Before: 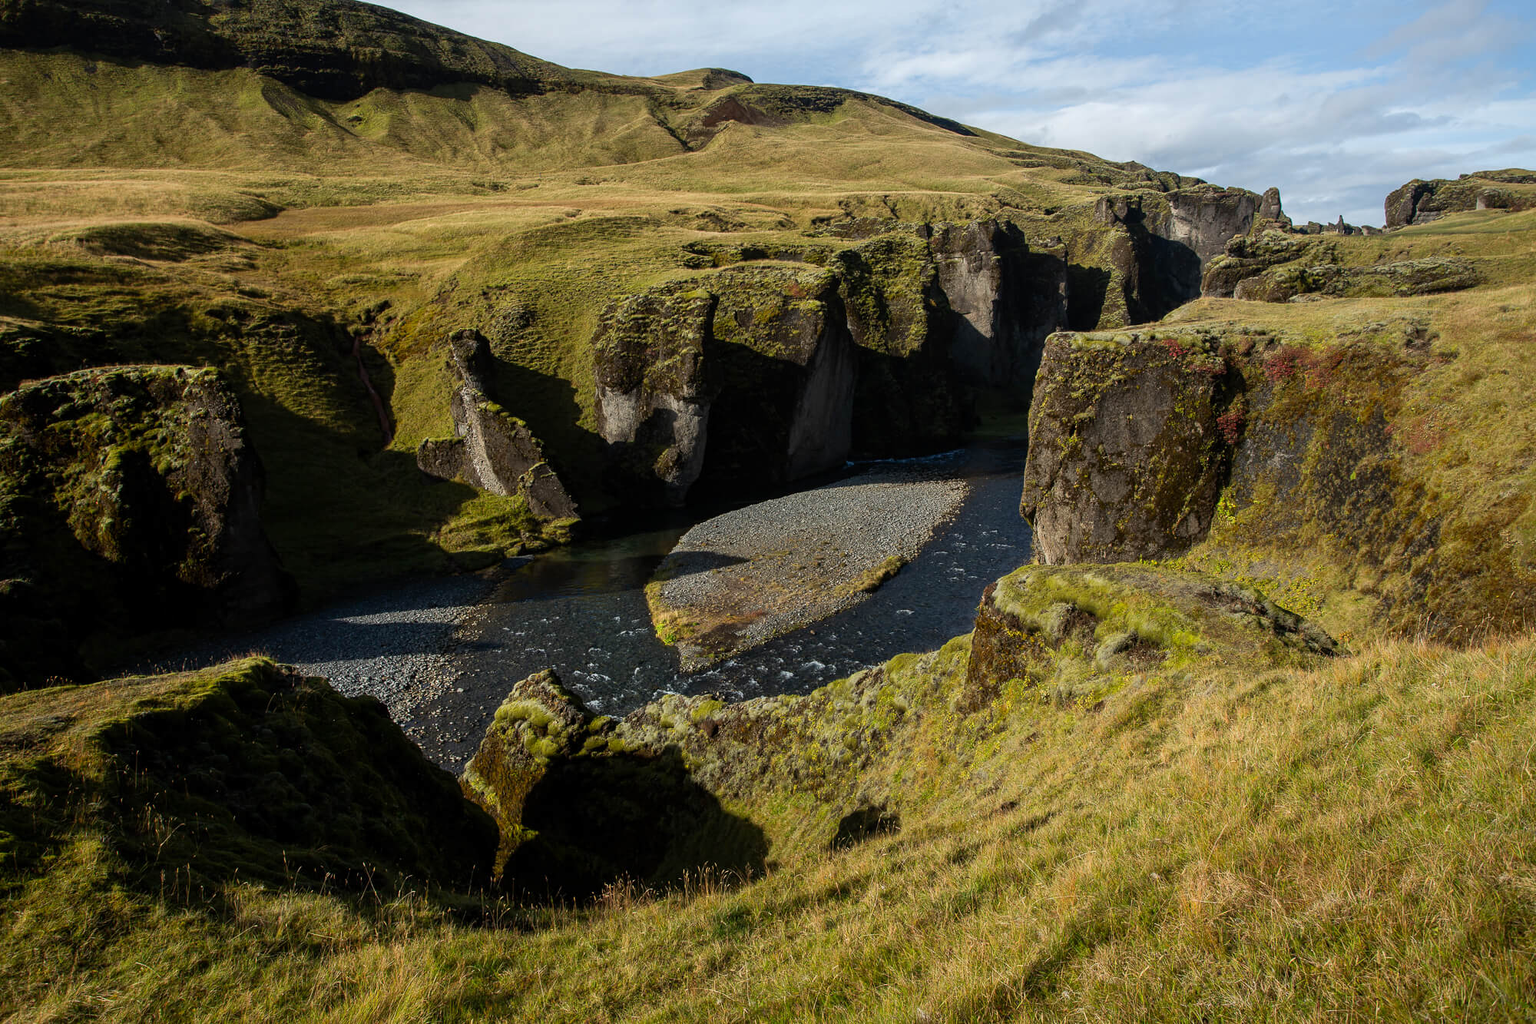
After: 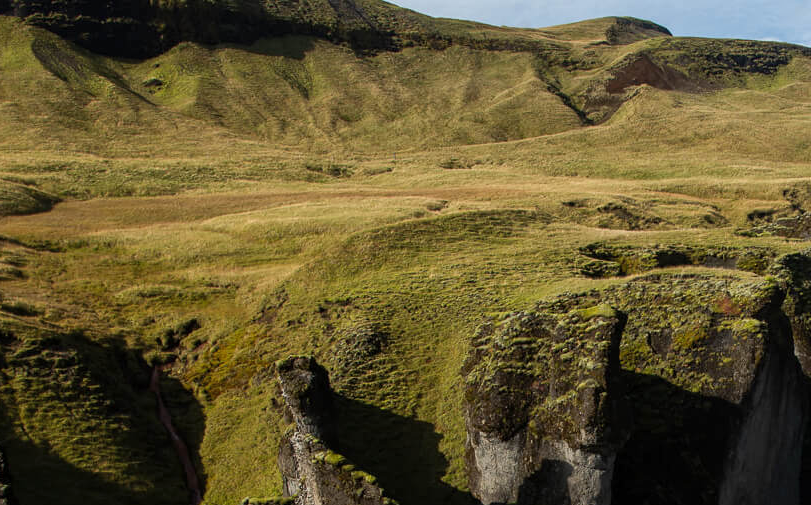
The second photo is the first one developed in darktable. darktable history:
crop: left 15.452%, top 5.459%, right 43.956%, bottom 56.62%
shadows and highlights: shadows 25, highlights -25
exposure: compensate highlight preservation false
